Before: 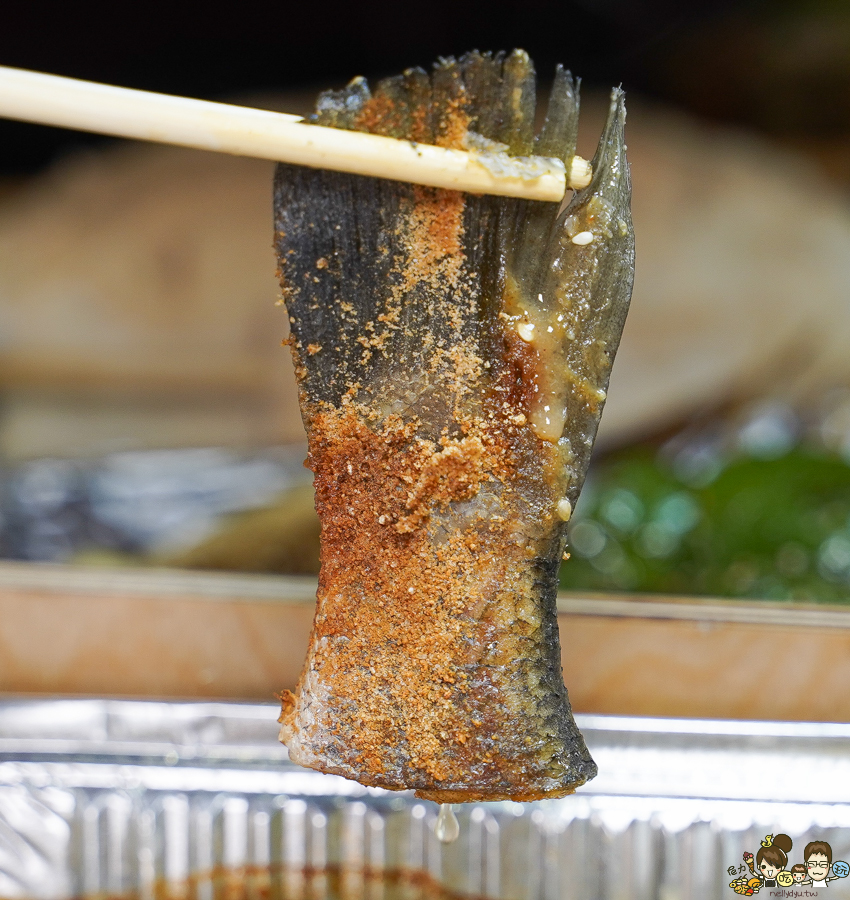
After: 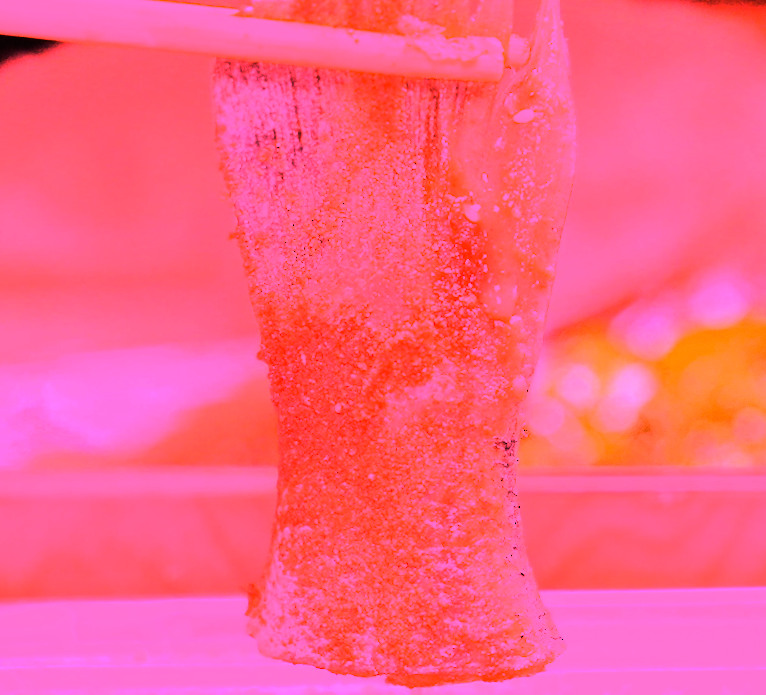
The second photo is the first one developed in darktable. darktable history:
crop and rotate: angle -1.96°, left 3.097%, top 4.154%, right 1.586%, bottom 0.529%
white balance: red 4.26, blue 1.802
rotate and perspective: rotation -5°, crop left 0.05, crop right 0.952, crop top 0.11, crop bottom 0.89
rgb curve: curves: ch0 [(0, 0) (0.21, 0.15) (0.24, 0.21) (0.5, 0.75) (0.75, 0.96) (0.89, 0.99) (1, 1)]; ch1 [(0, 0.02) (0.21, 0.13) (0.25, 0.2) (0.5, 0.67) (0.75, 0.9) (0.89, 0.97) (1, 1)]; ch2 [(0, 0.02) (0.21, 0.13) (0.25, 0.2) (0.5, 0.67) (0.75, 0.9) (0.89, 0.97) (1, 1)], compensate middle gray true
